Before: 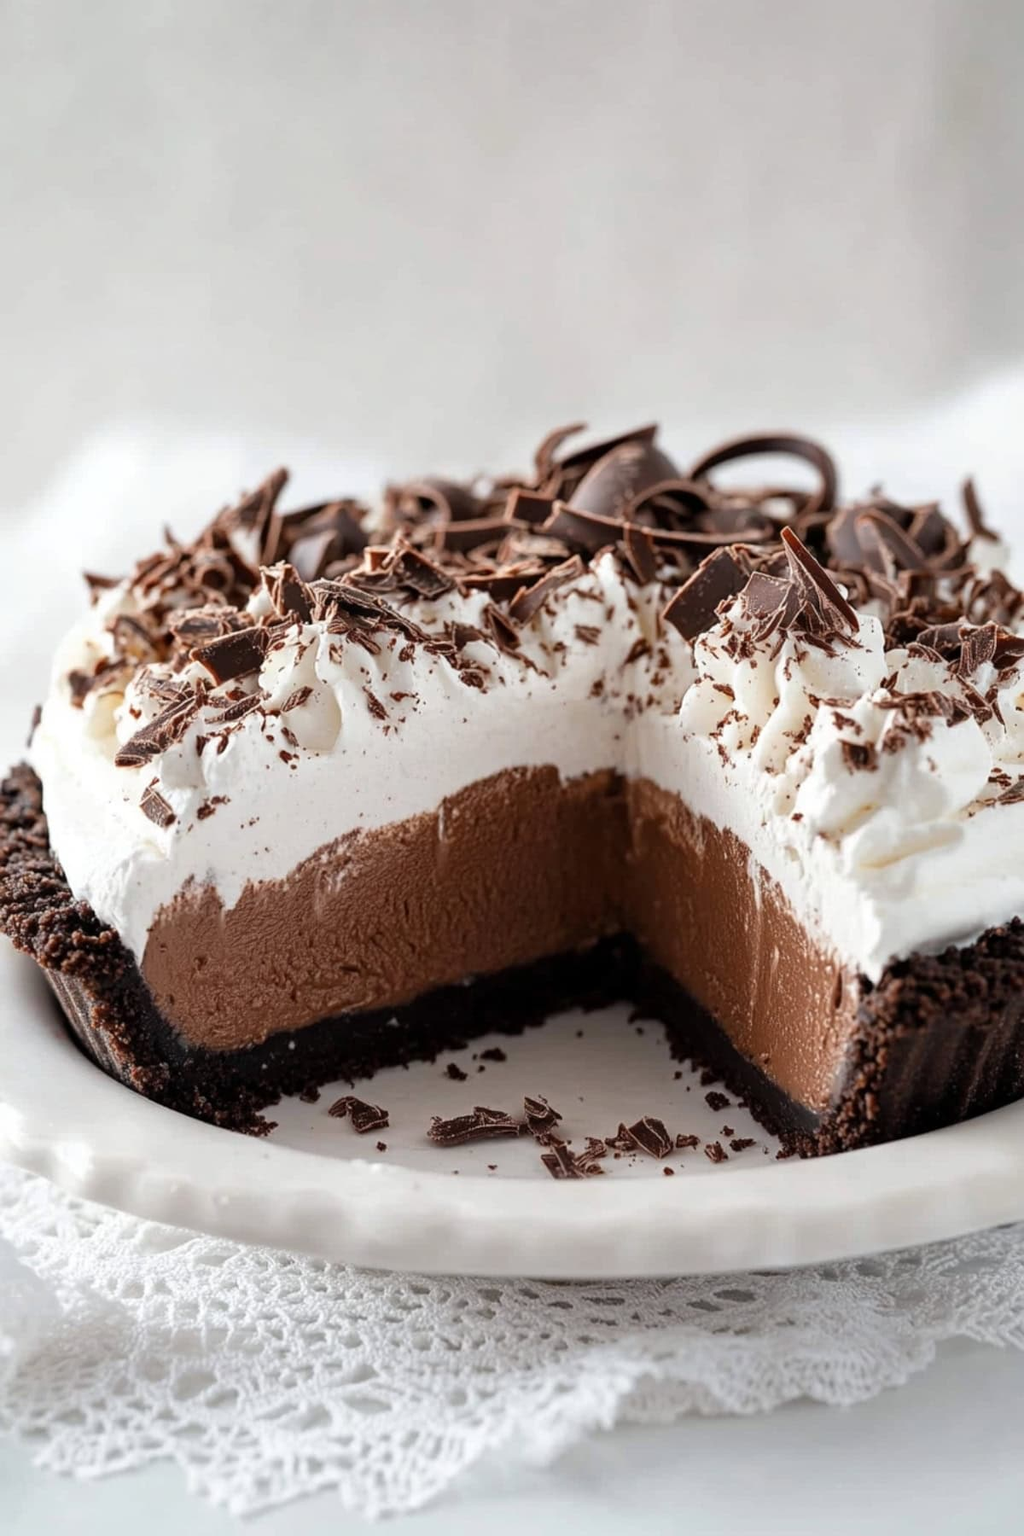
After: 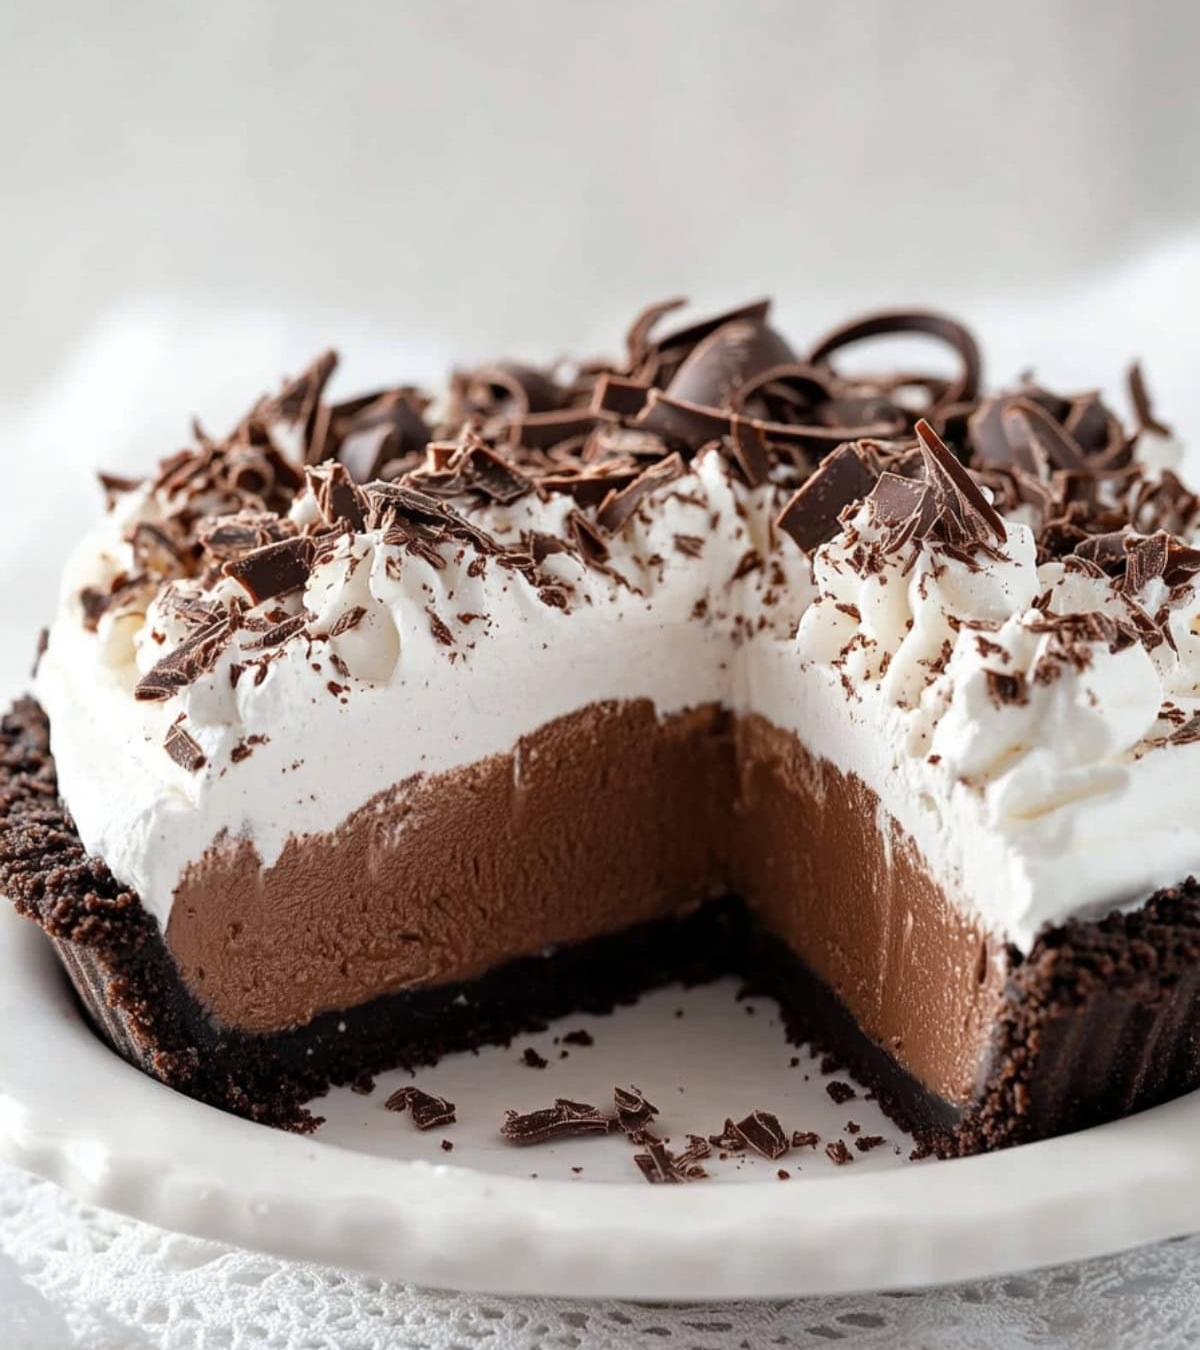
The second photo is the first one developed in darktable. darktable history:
crop: top 11.053%, bottom 13.935%
